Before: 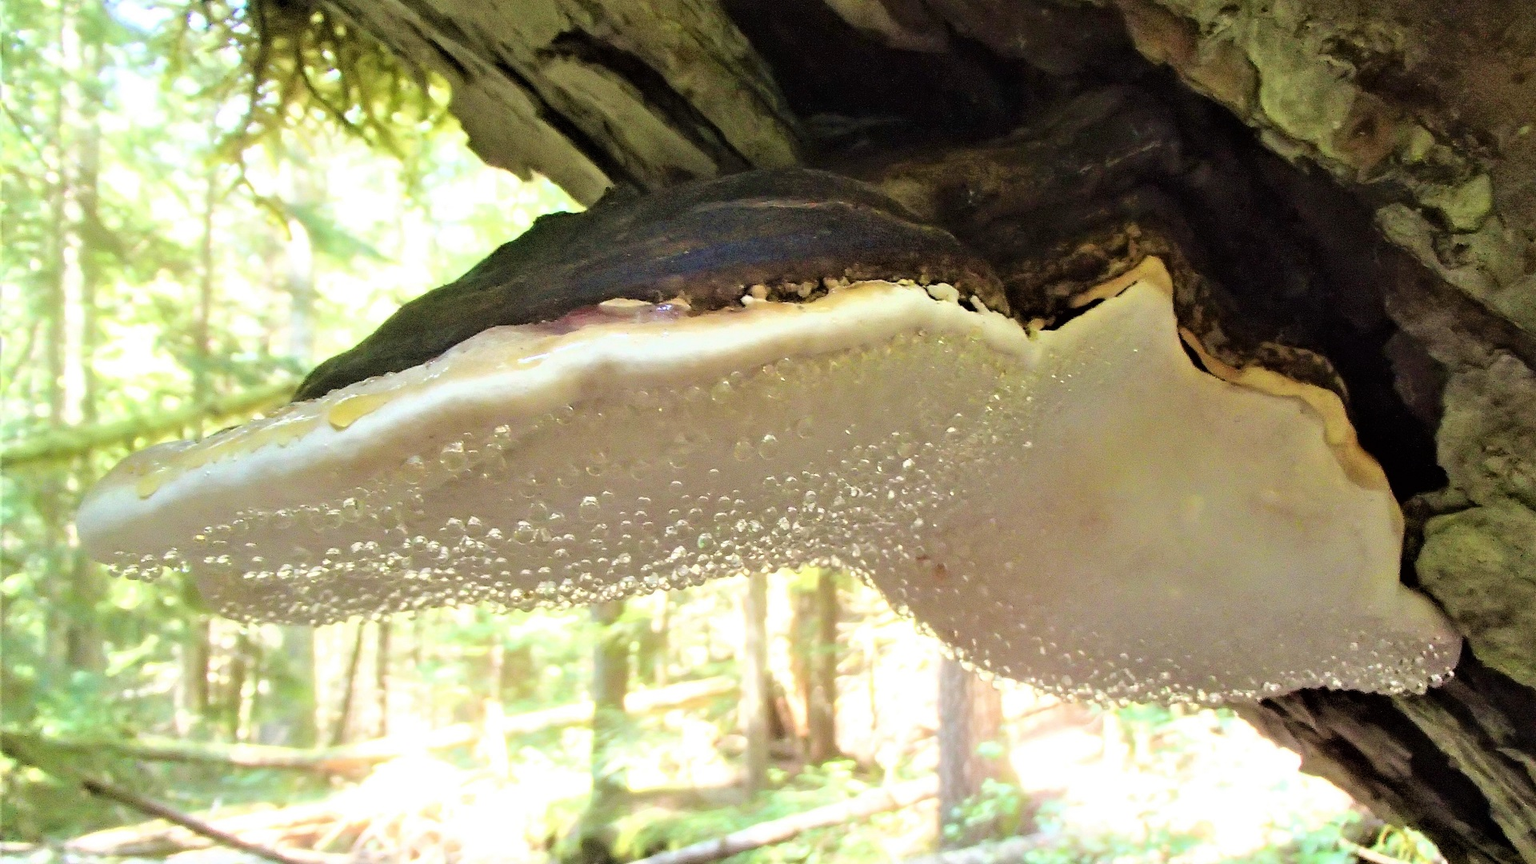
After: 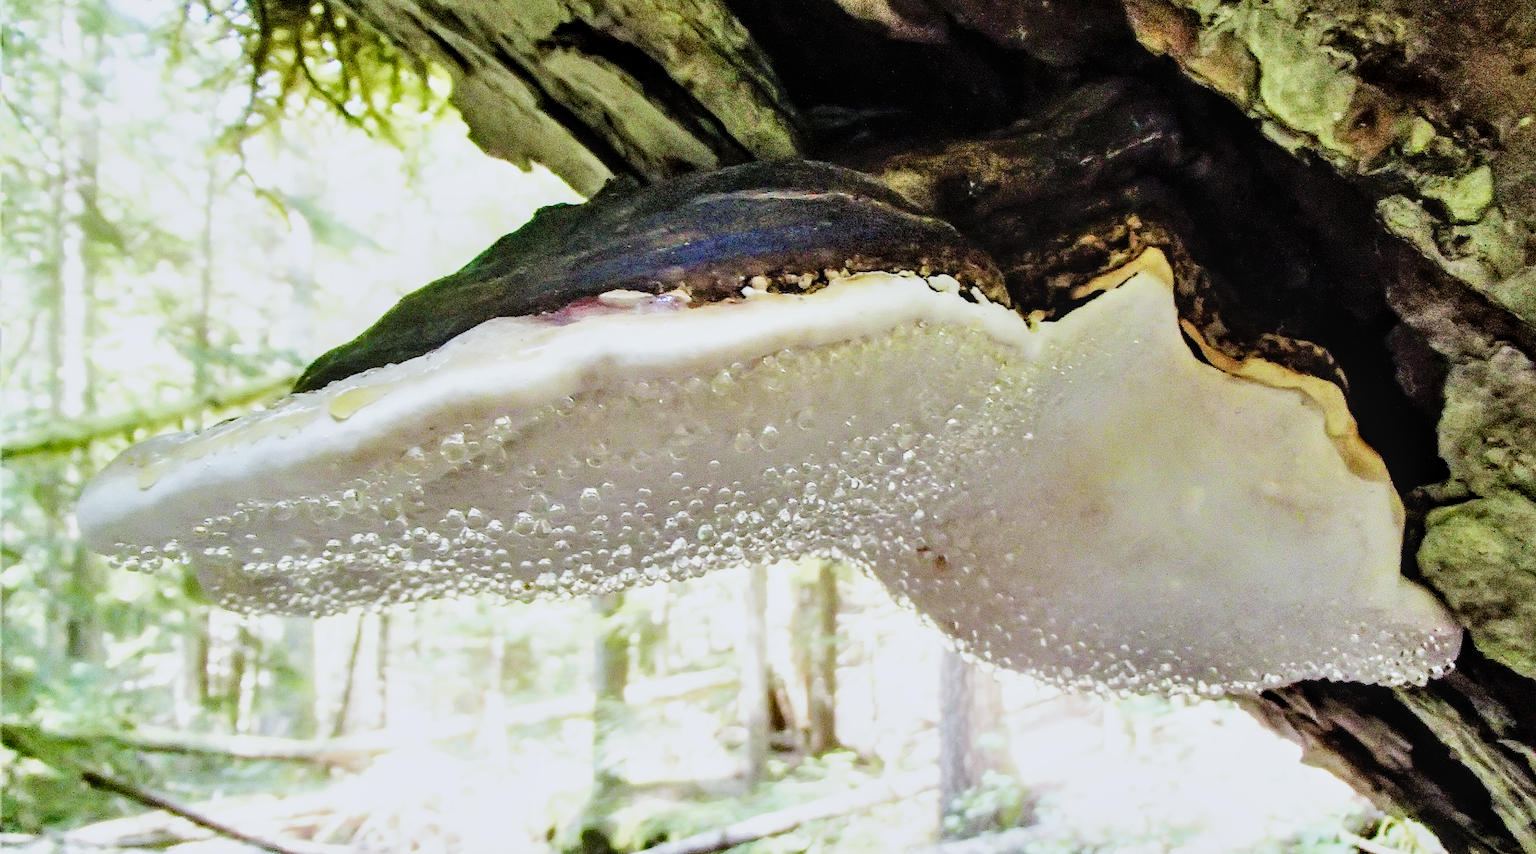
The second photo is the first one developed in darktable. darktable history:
local contrast: on, module defaults
shadows and highlights: low approximation 0.01, soften with gaussian
tone equalizer: on, module defaults
sigmoid: contrast 1.8, skew -0.2, preserve hue 0%, red attenuation 0.1, red rotation 0.035, green attenuation 0.1, green rotation -0.017, blue attenuation 0.15, blue rotation -0.052, base primaries Rec2020
crop: top 1.049%, right 0.001%
white balance: red 0.948, green 1.02, blue 1.176
exposure: exposure 0.6 EV, compensate highlight preservation false
